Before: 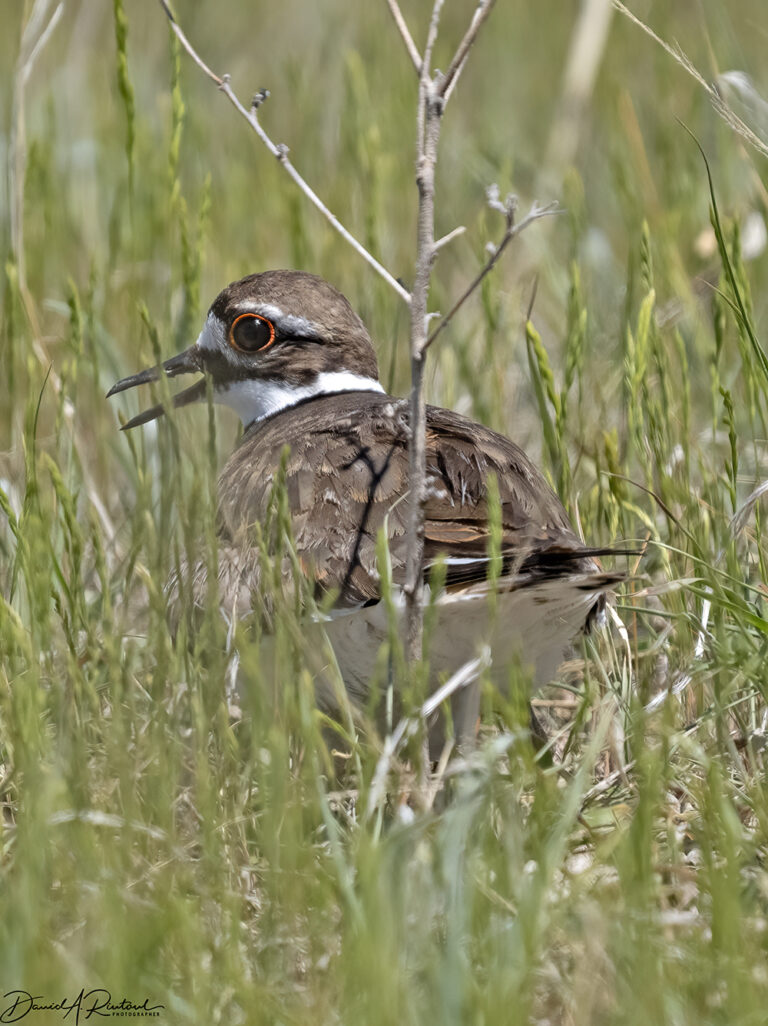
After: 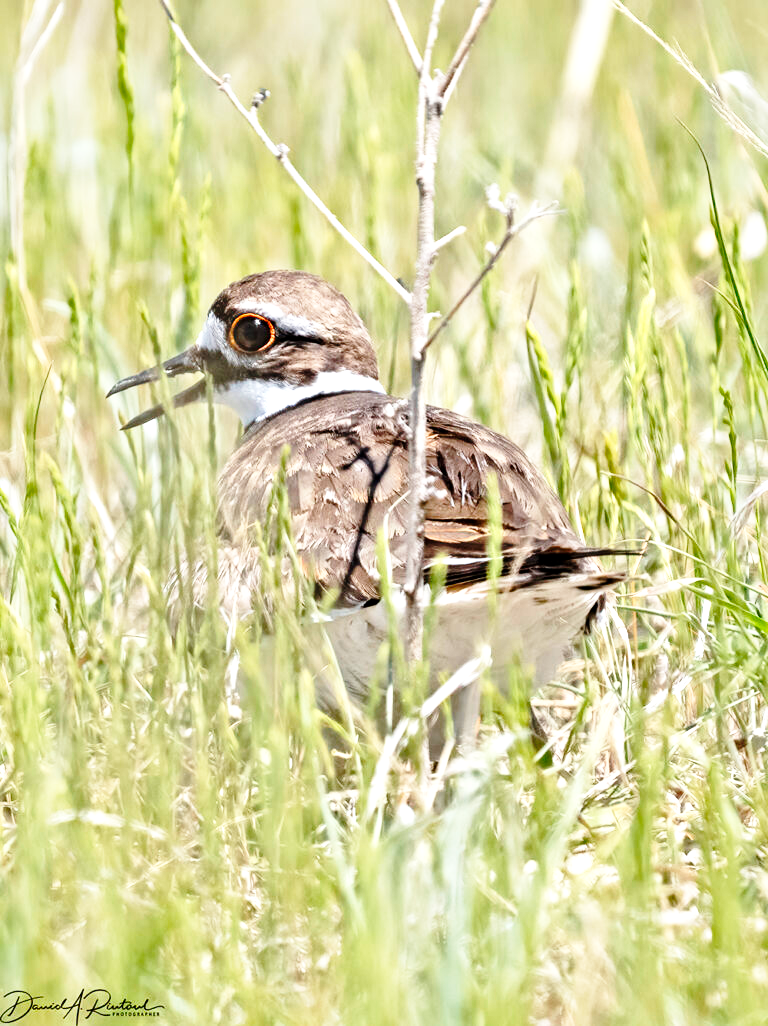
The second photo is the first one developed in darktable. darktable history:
local contrast: mode bilateral grid, contrast 25, coarseness 50, detail 123%, midtone range 0.2
base curve: curves: ch0 [(0, 0) (0.028, 0.03) (0.121, 0.232) (0.46, 0.748) (0.859, 0.968) (1, 1)], preserve colors none
exposure: exposure 0.77 EV, compensate highlight preservation false
white balance: emerald 1
